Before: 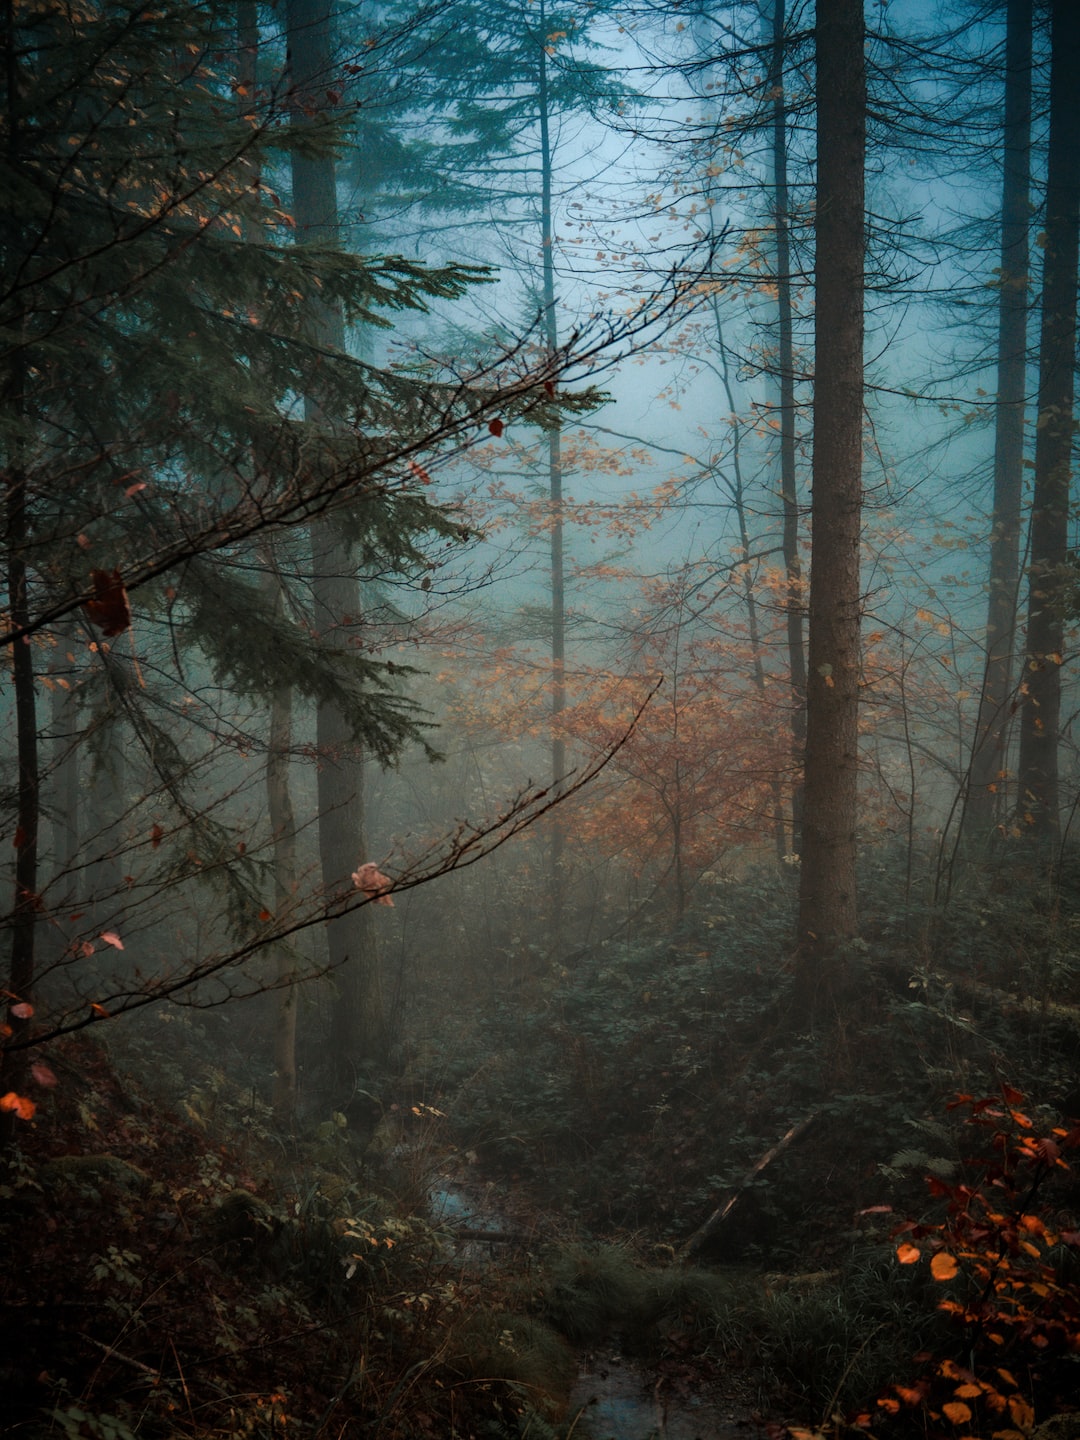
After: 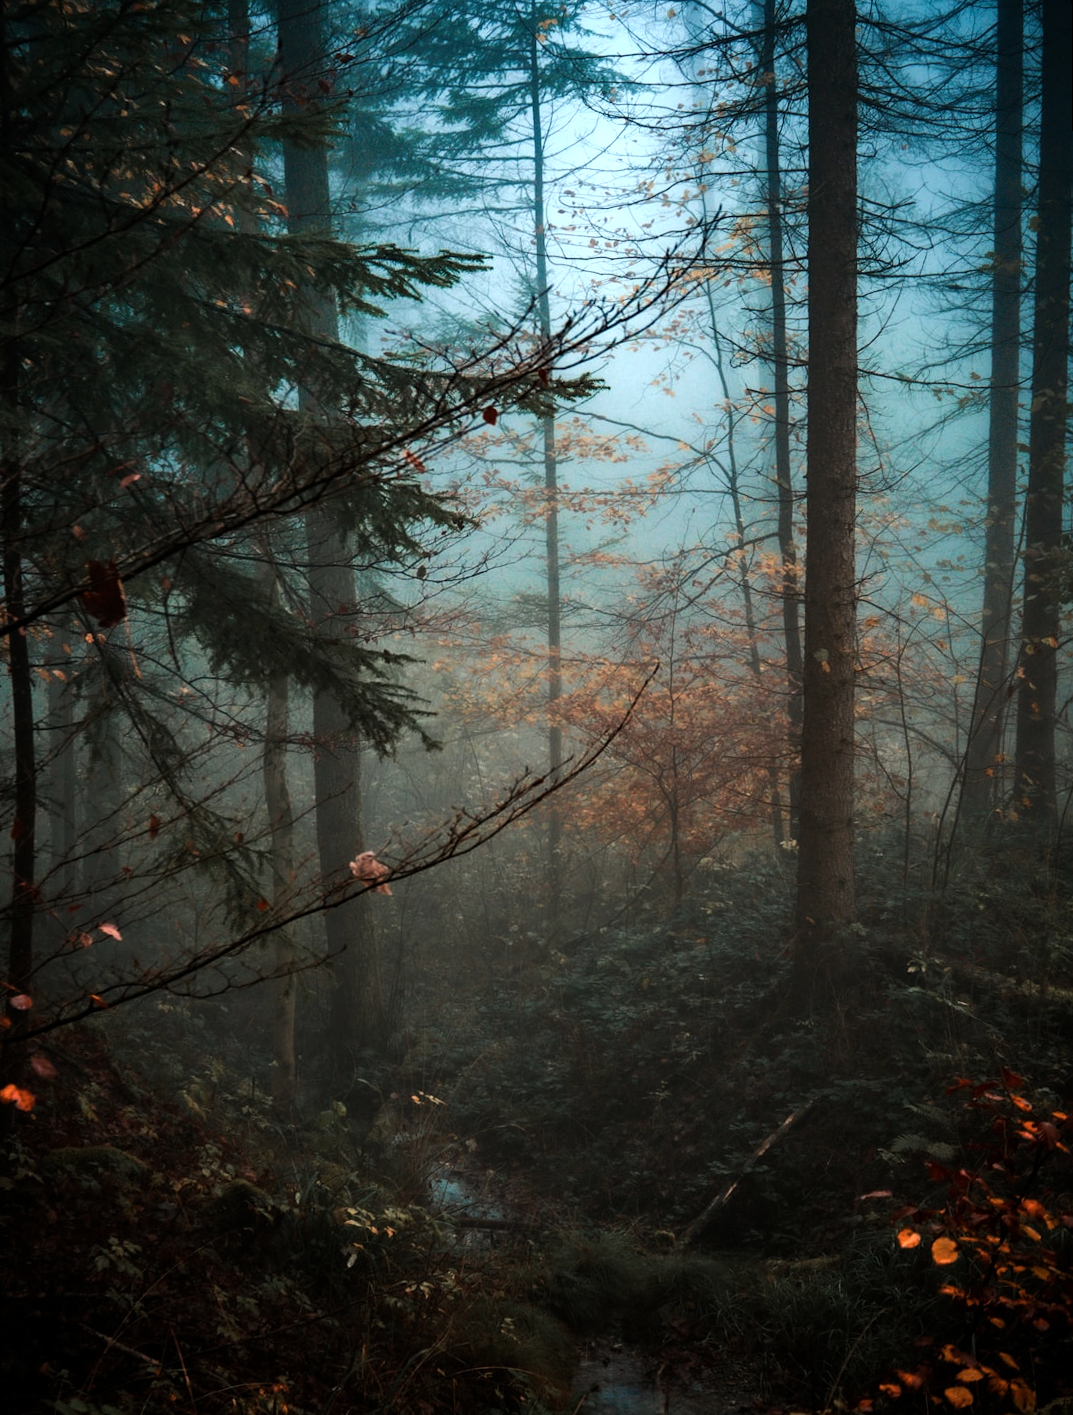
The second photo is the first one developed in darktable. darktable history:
tone equalizer: -8 EV -0.75 EV, -7 EV -0.7 EV, -6 EV -0.6 EV, -5 EV -0.4 EV, -3 EV 0.4 EV, -2 EV 0.6 EV, -1 EV 0.7 EV, +0 EV 0.75 EV, edges refinement/feathering 500, mask exposure compensation -1.57 EV, preserve details no
rotate and perspective: rotation -0.45°, automatic cropping original format, crop left 0.008, crop right 0.992, crop top 0.012, crop bottom 0.988
